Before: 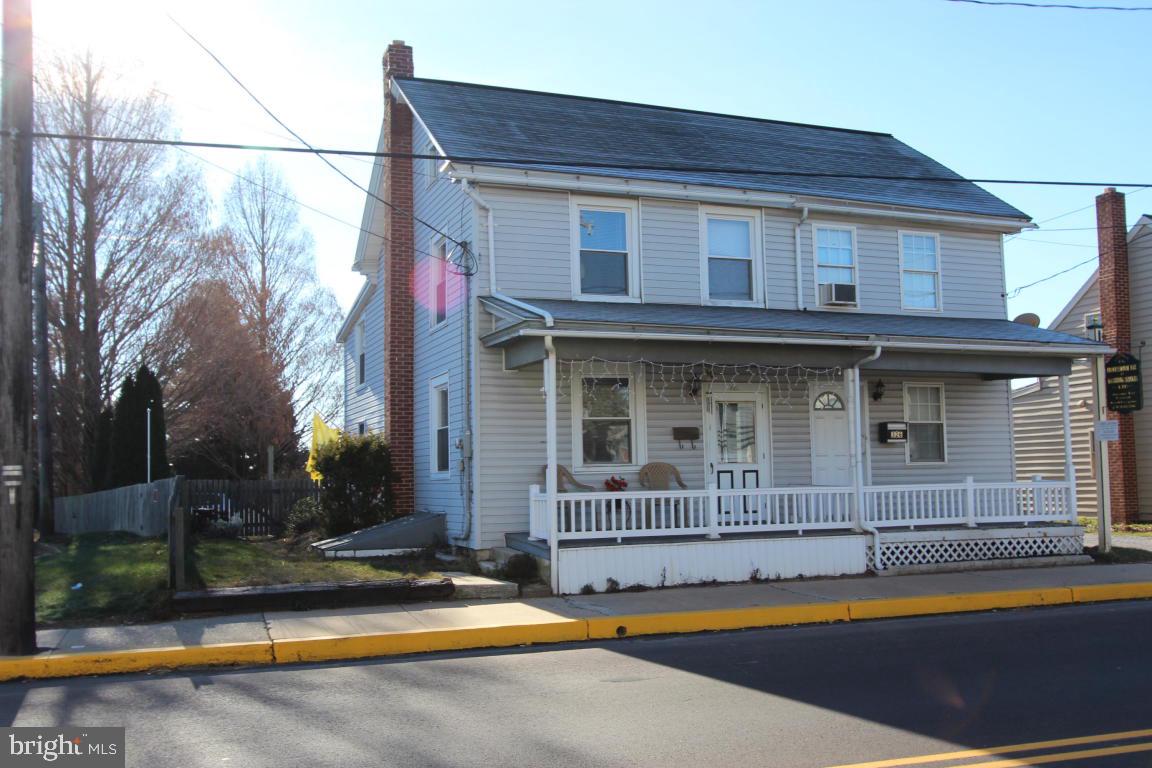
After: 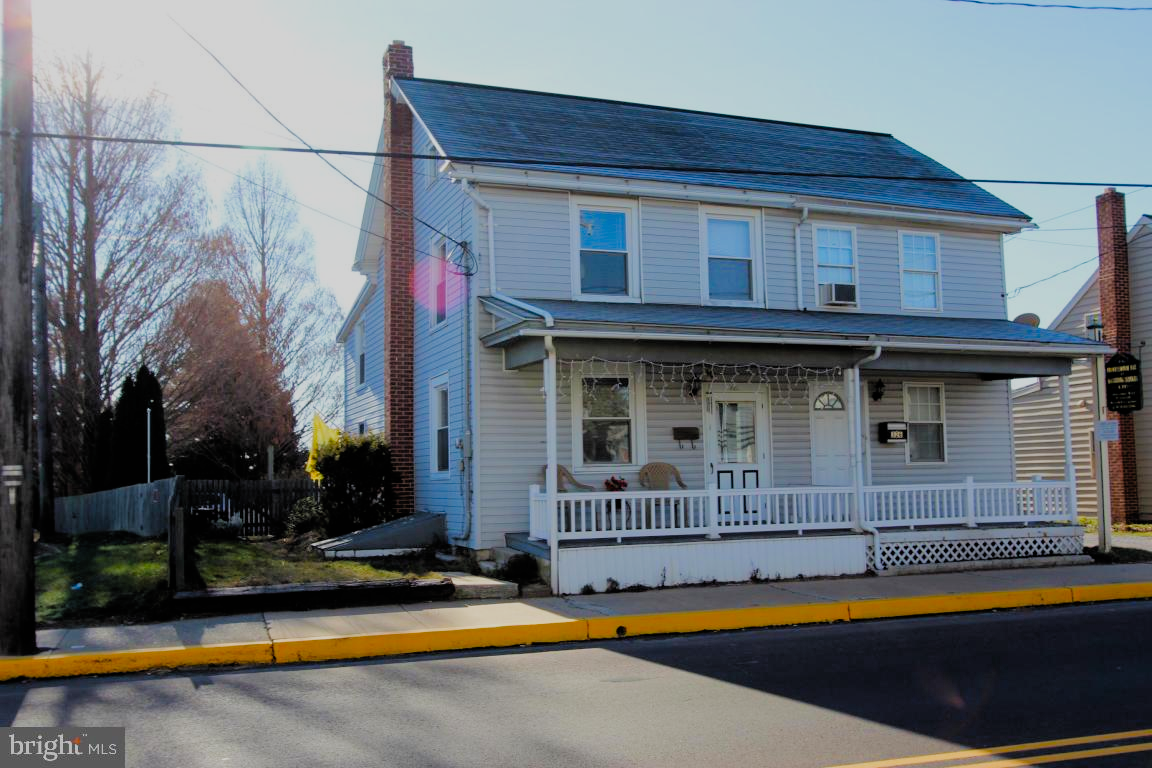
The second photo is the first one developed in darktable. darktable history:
contrast brightness saturation: contrast 0.1, brightness 0.02, saturation 0.02
filmic rgb: black relative exposure -4.4 EV, white relative exposure 5 EV, threshold 3 EV, hardness 2.23, latitude 40.06%, contrast 1.15, highlights saturation mix 10%, shadows ↔ highlights balance 1.04%, preserve chrominance RGB euclidean norm (legacy), color science v4 (2020), enable highlight reconstruction true
